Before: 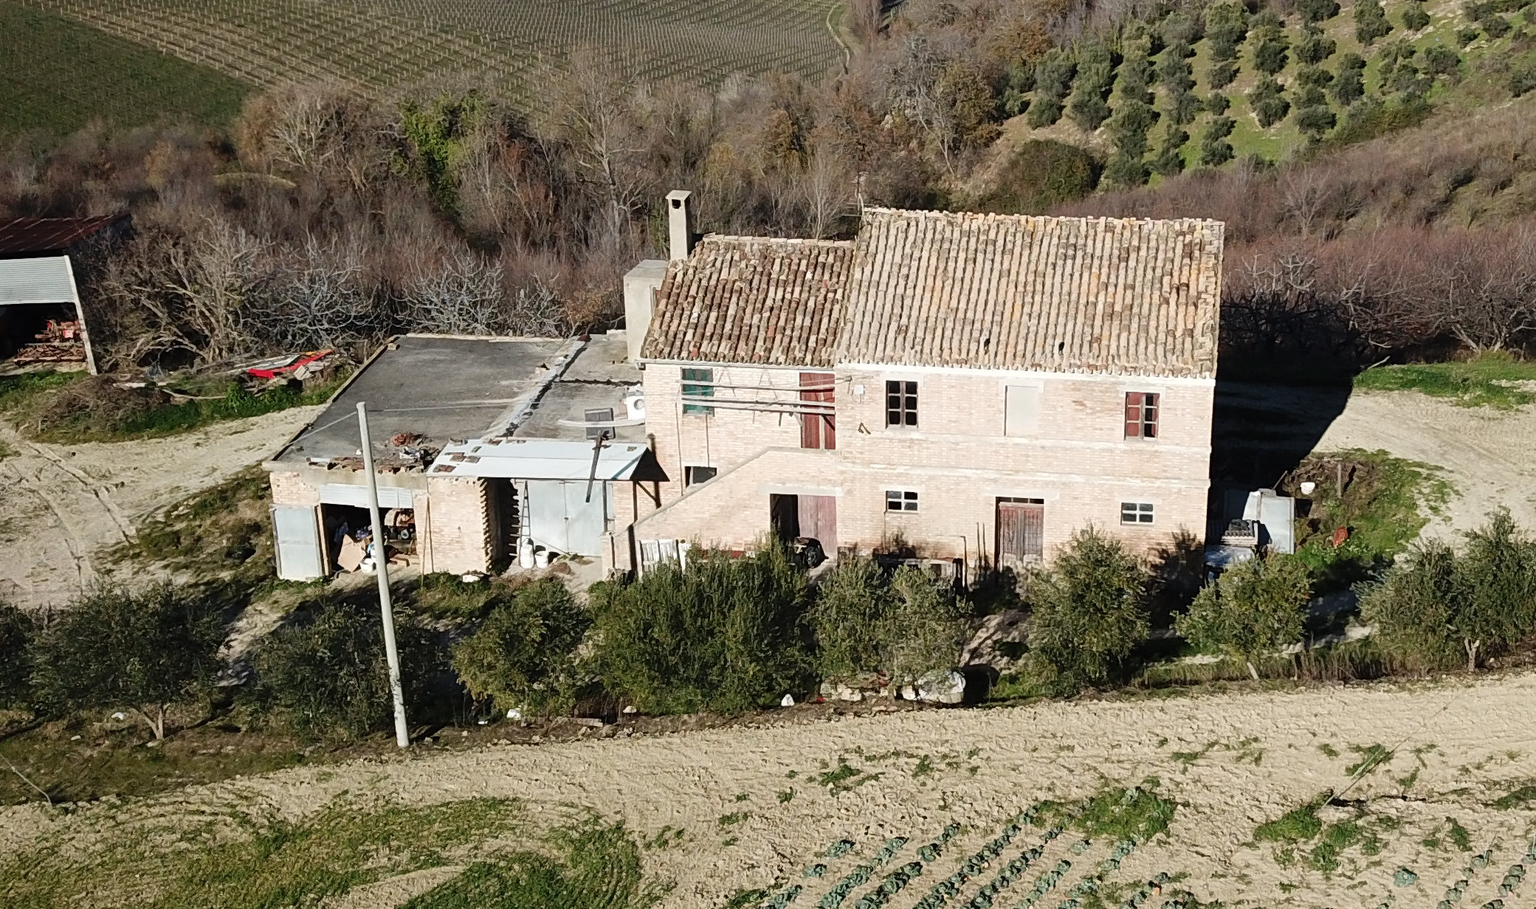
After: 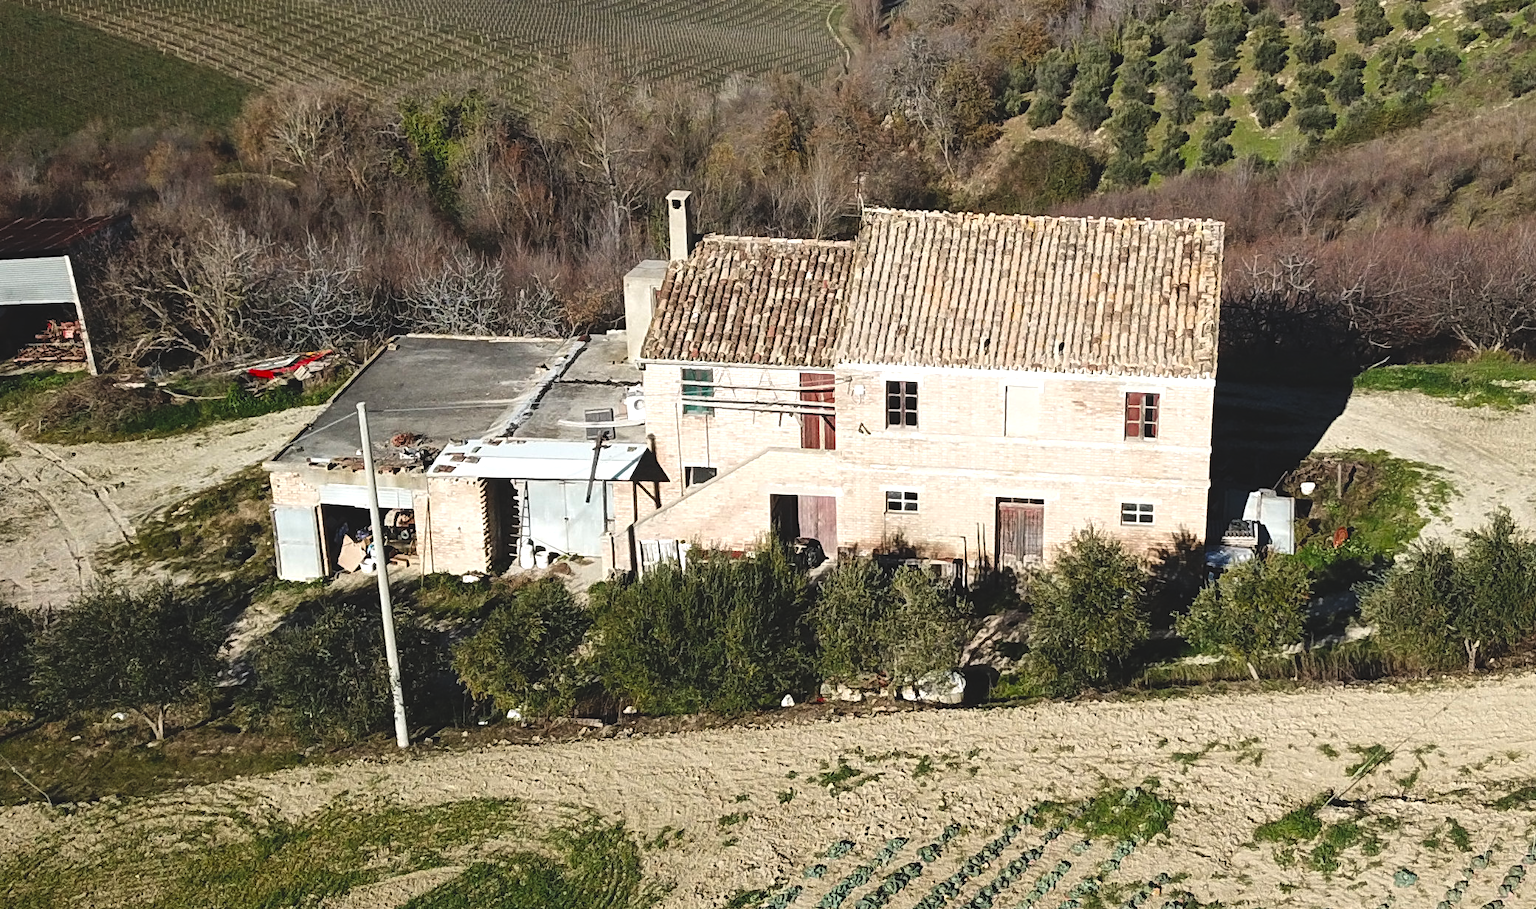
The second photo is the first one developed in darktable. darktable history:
contrast equalizer: y [[0.5, 0.502, 0.506, 0.511, 0.52, 0.537], [0.5 ×6], [0.505, 0.509, 0.518, 0.534, 0.553, 0.561], [0 ×6], [0 ×6]]
color balance rgb: global offset › luminance 1.476%, perceptual saturation grading › global saturation 14.668%, global vibrance 6.533%, contrast 12.921%, saturation formula JzAzBz (2021)
